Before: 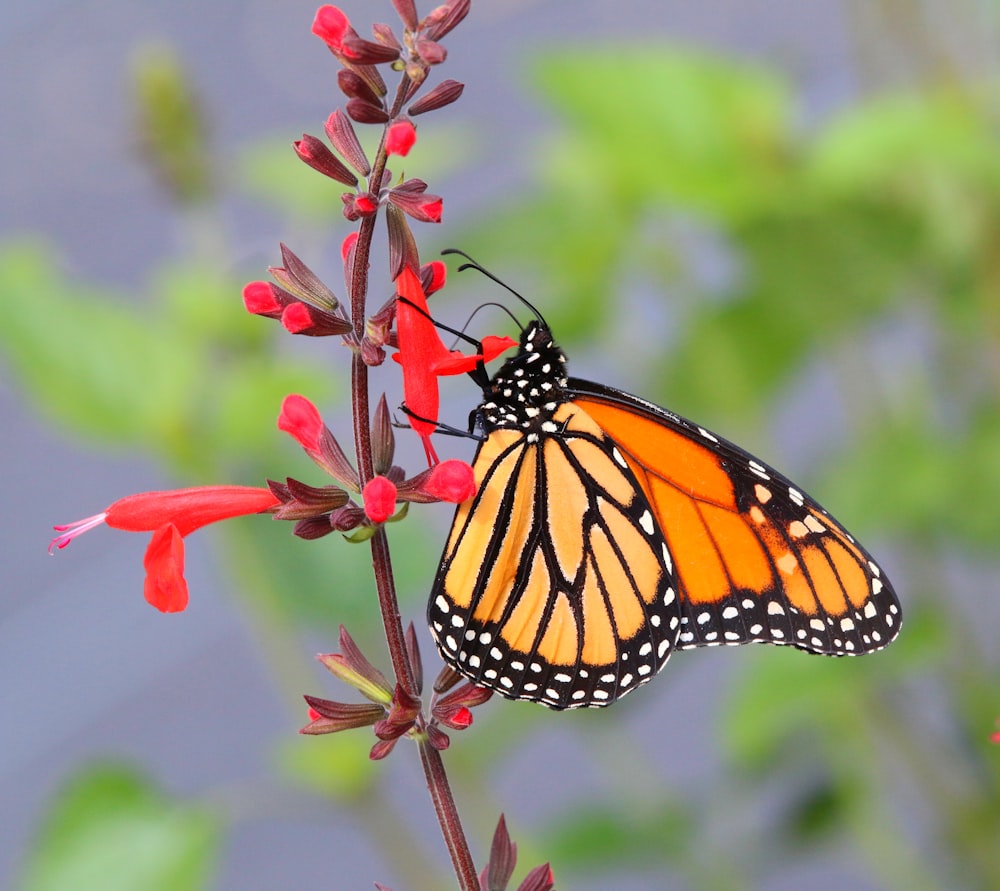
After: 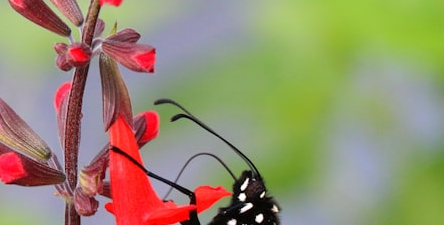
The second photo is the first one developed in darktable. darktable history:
tone equalizer: on, module defaults
crop: left 28.721%, top 16.862%, right 26.779%, bottom 57.863%
